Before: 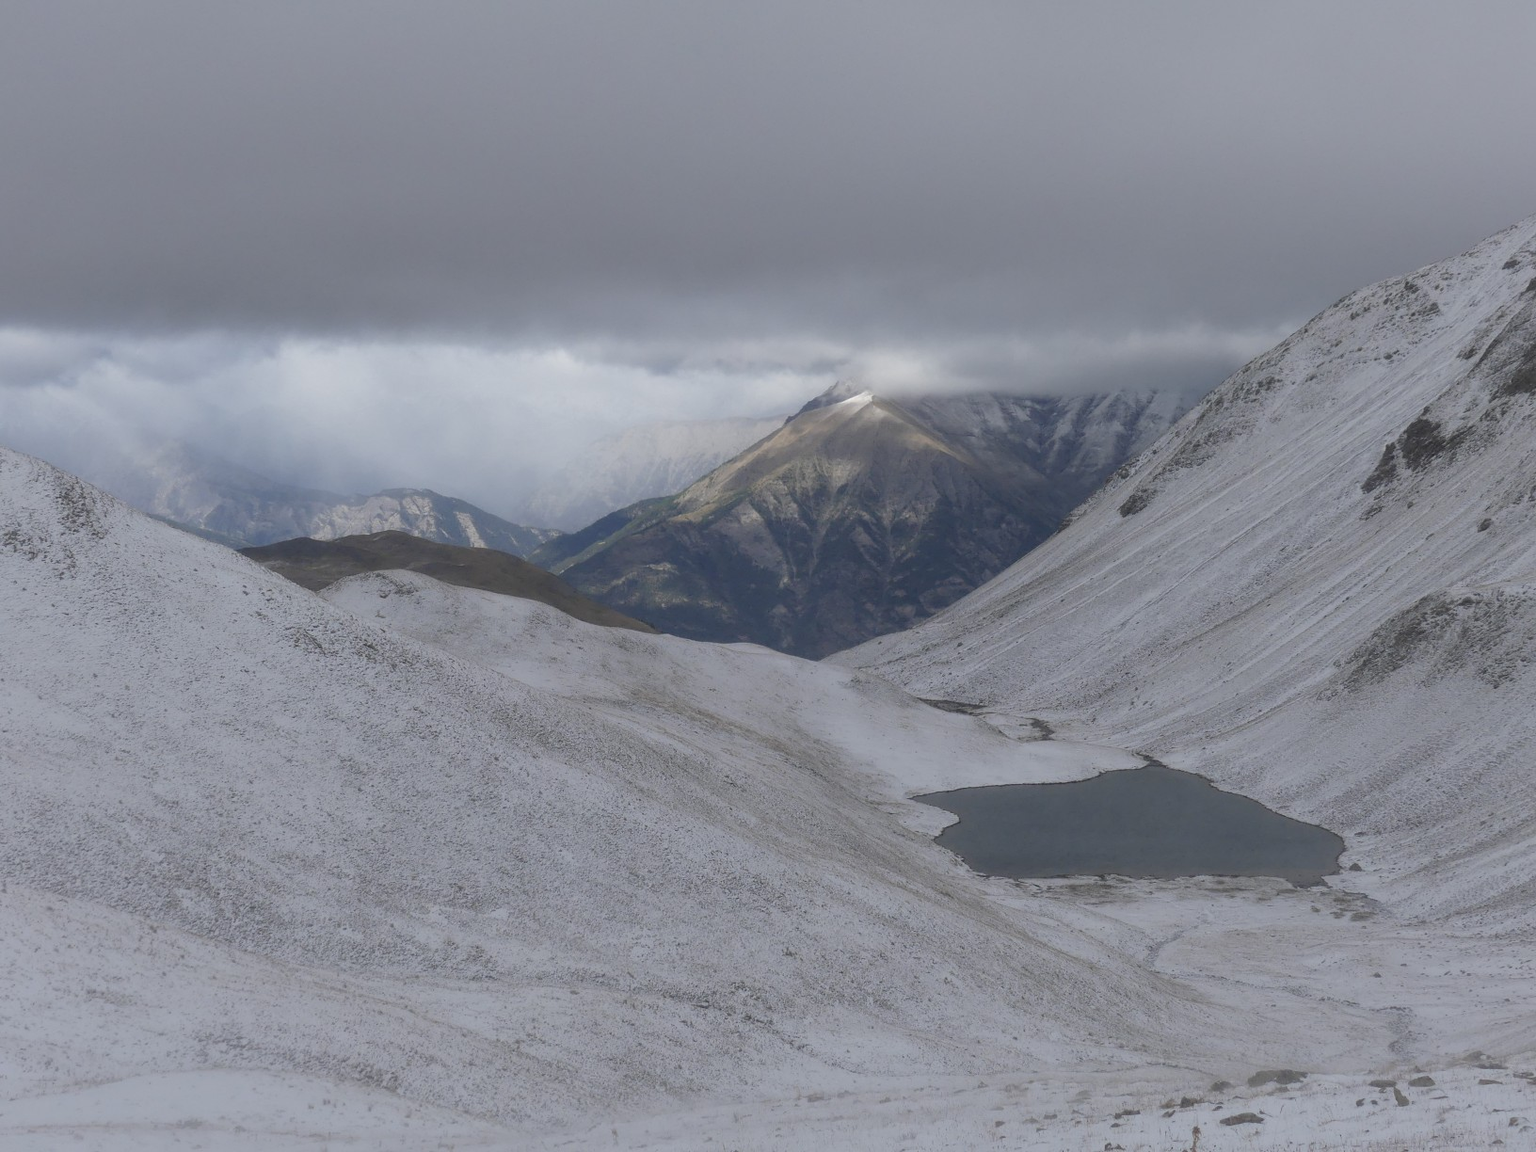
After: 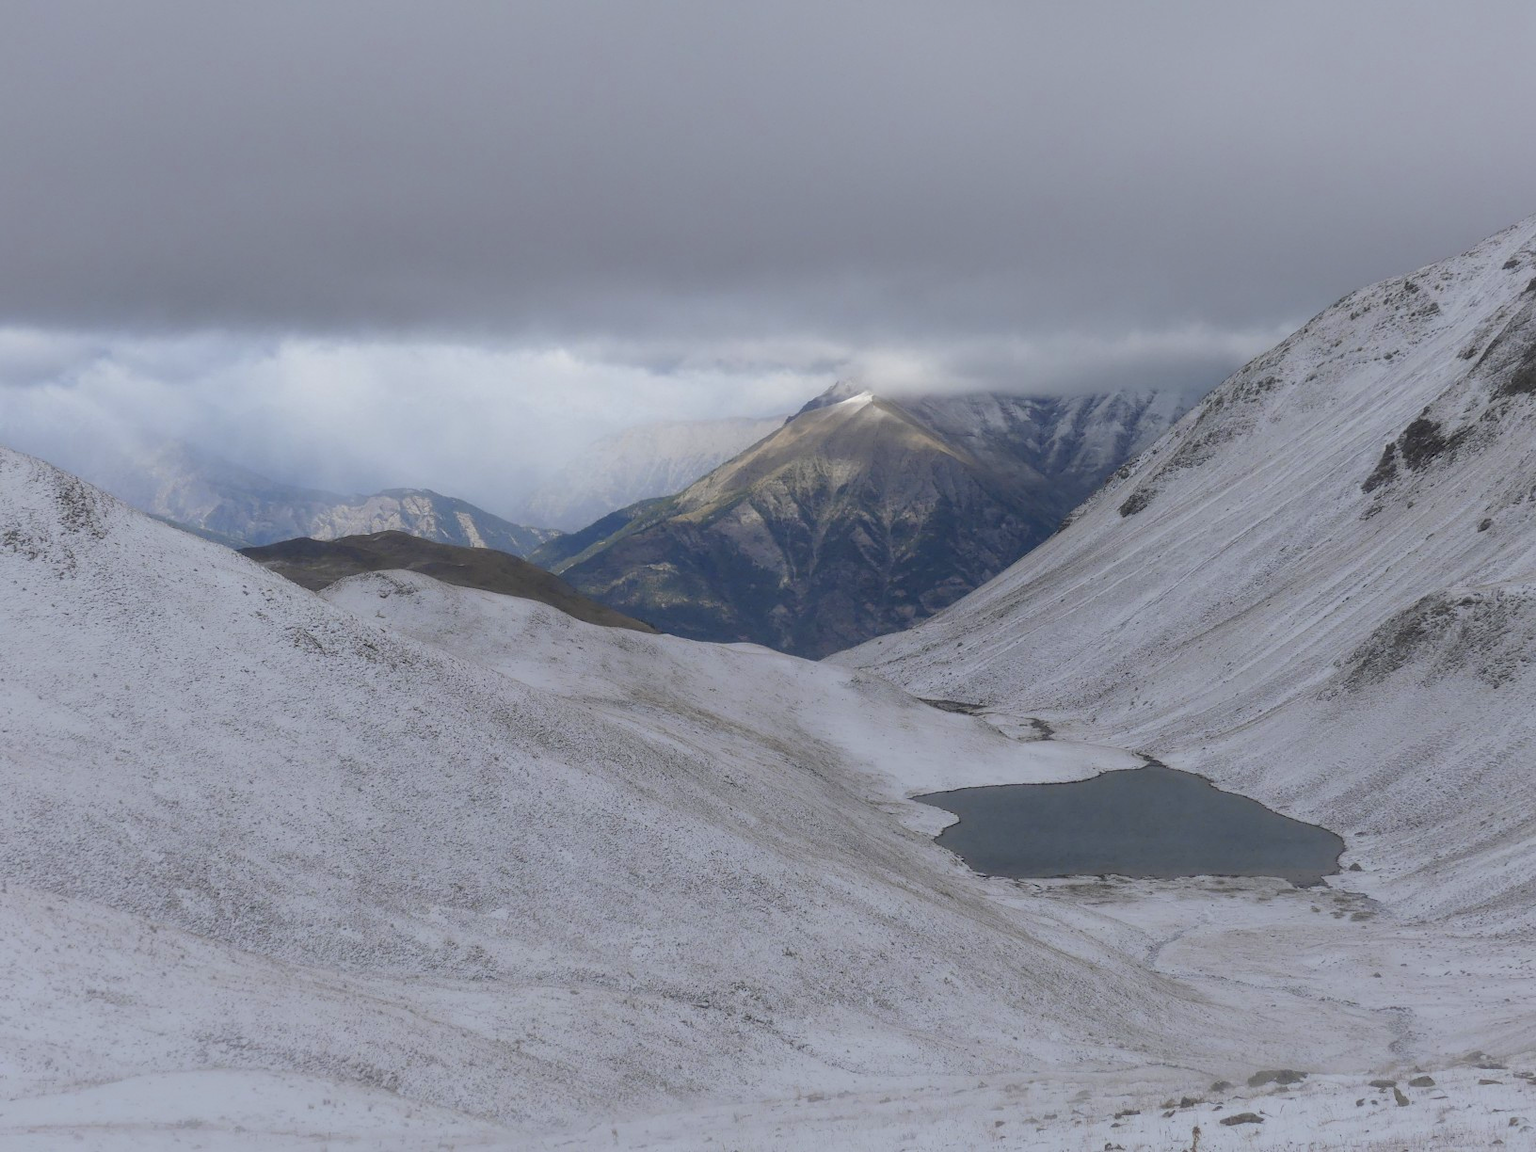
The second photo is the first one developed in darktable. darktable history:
tone curve: curves: ch0 [(0, 0) (0.08, 0.056) (0.4, 0.4) (0.6, 0.612) (0.92, 0.924) (1, 1)], color space Lab, independent channels, preserve colors none
color zones: curves: ch0 [(0, 0.485) (0.178, 0.476) (0.261, 0.623) (0.411, 0.403) (0.708, 0.603) (0.934, 0.412)]; ch1 [(0.003, 0.485) (0.149, 0.496) (0.229, 0.584) (0.326, 0.551) (0.484, 0.262) (0.757, 0.643)]
